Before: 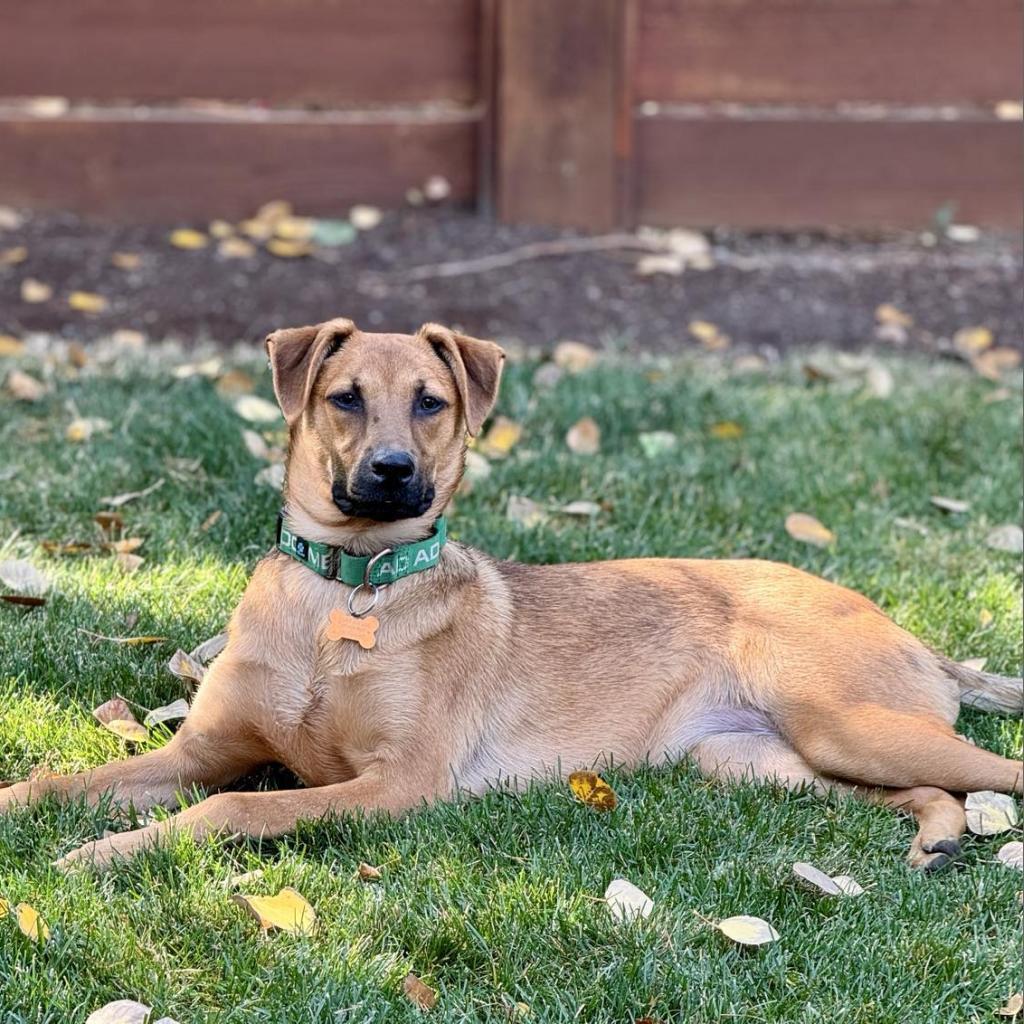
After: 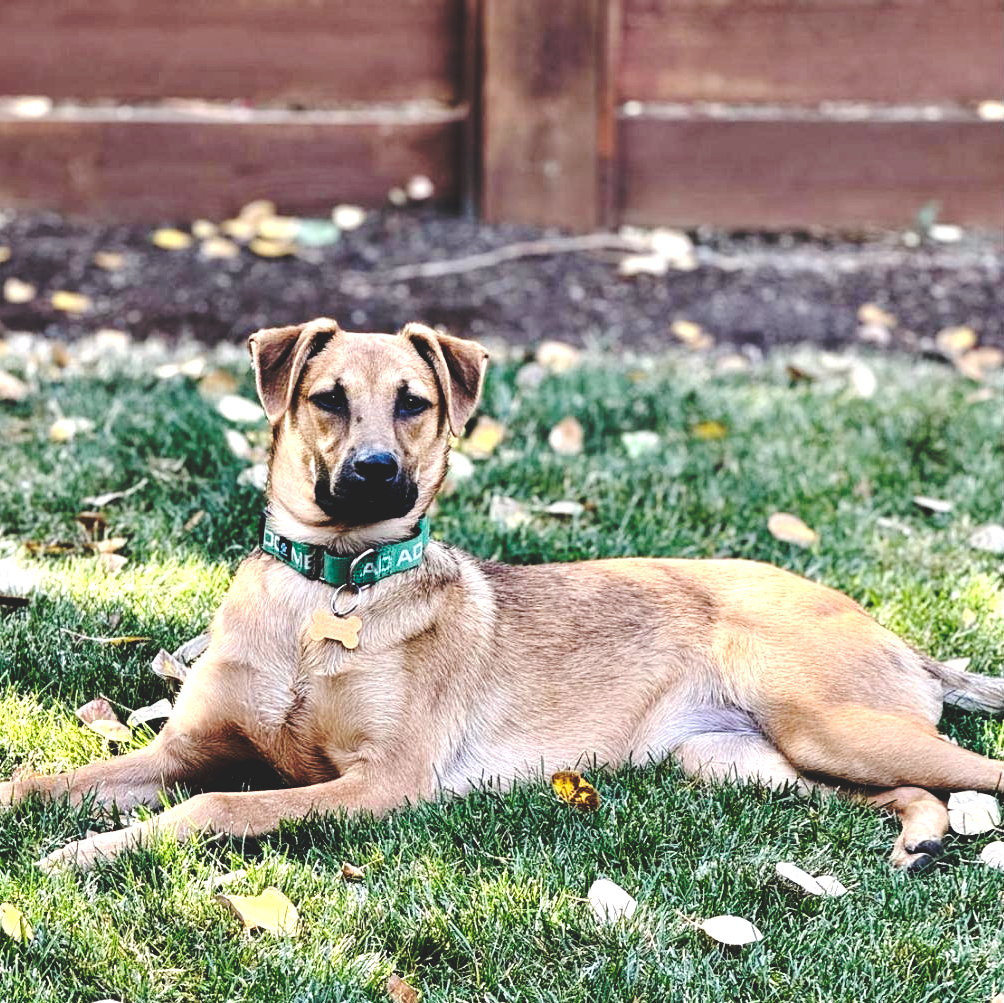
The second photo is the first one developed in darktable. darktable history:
crop: left 1.67%, right 0.27%, bottom 1.988%
contrast equalizer: octaves 7, y [[0.6 ×6], [0.55 ×6], [0 ×6], [0 ×6], [0 ×6]]
levels: levels [0.062, 0.494, 0.925]
base curve: curves: ch0 [(0, 0.024) (0.055, 0.065) (0.121, 0.166) (0.236, 0.319) (0.693, 0.726) (1, 1)], preserve colors none
